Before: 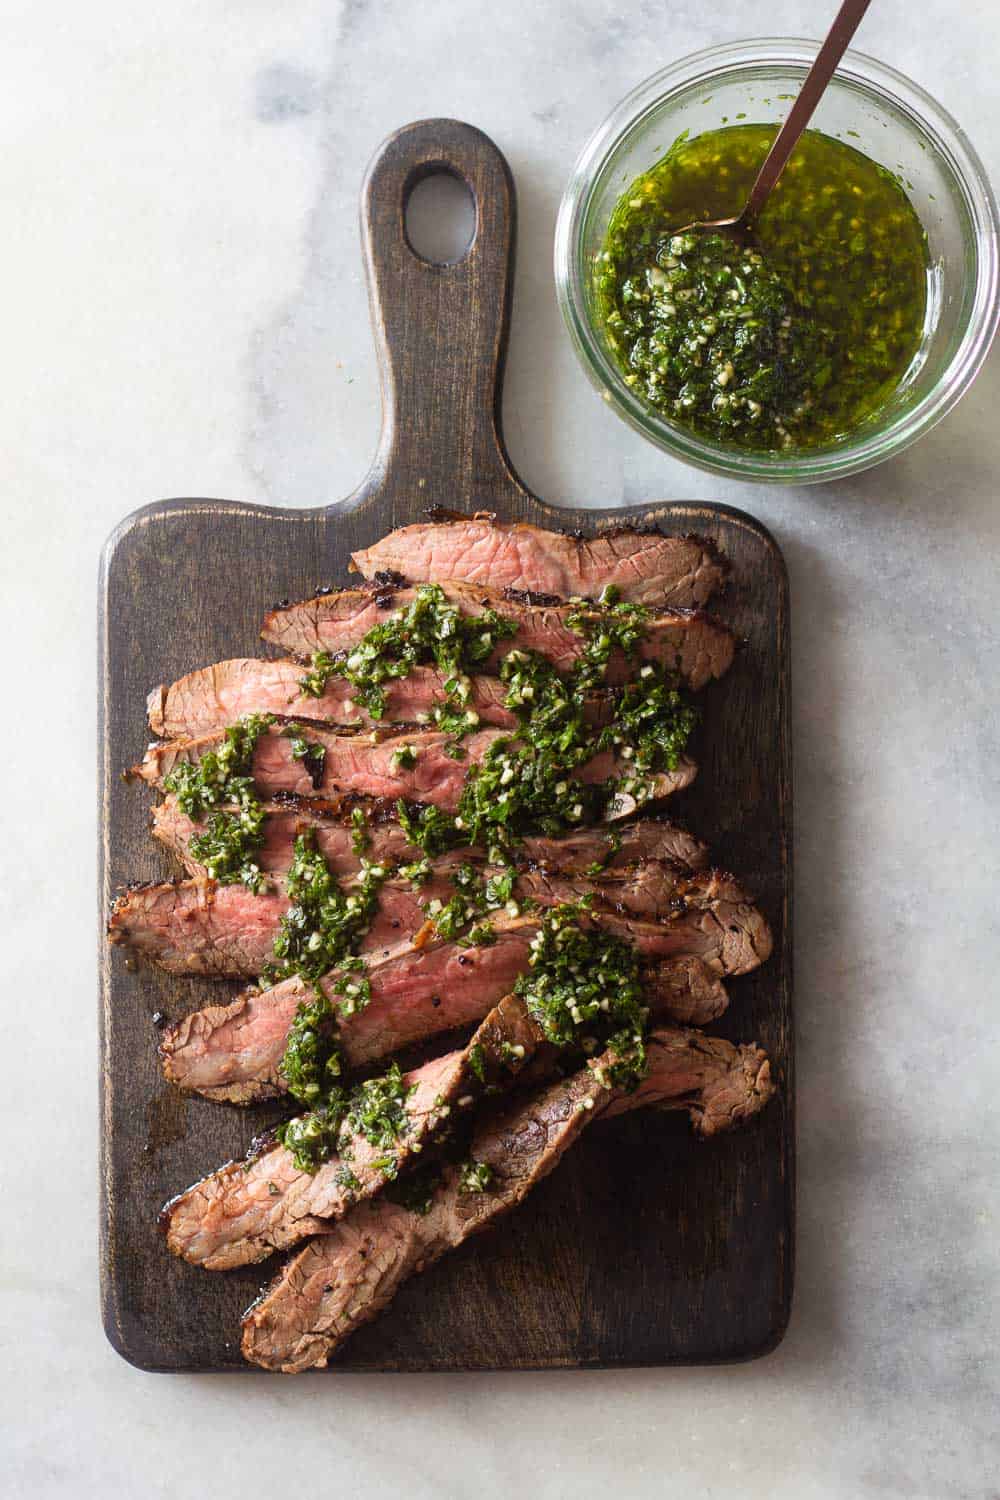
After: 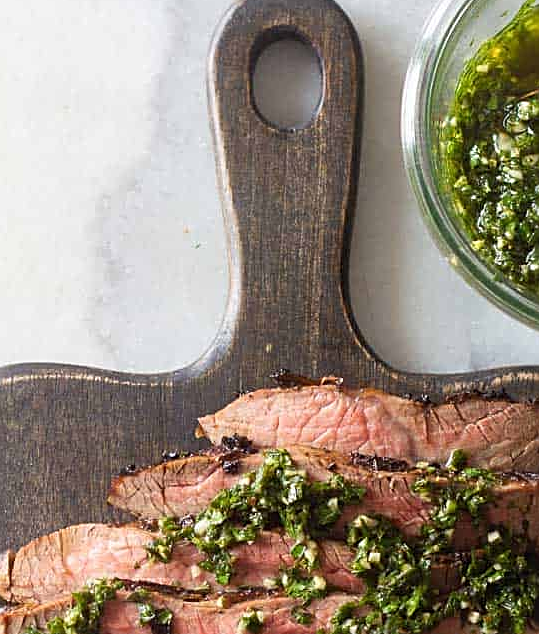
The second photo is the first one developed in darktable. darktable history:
sharpen: on, module defaults
crop: left 15.306%, top 9.065%, right 30.789%, bottom 48.638%
